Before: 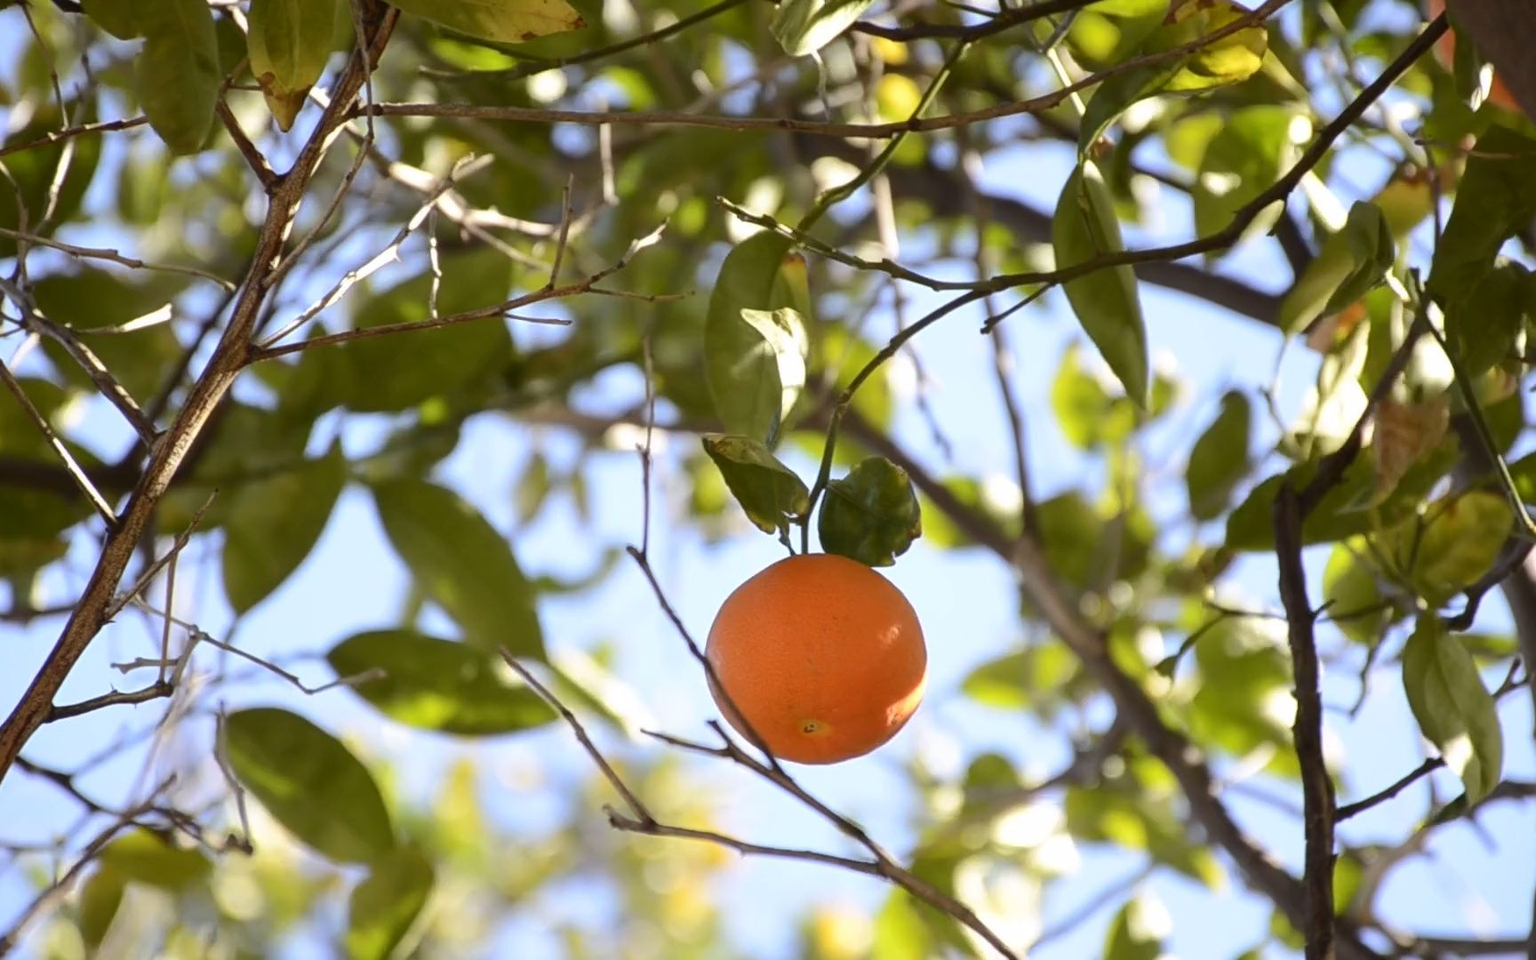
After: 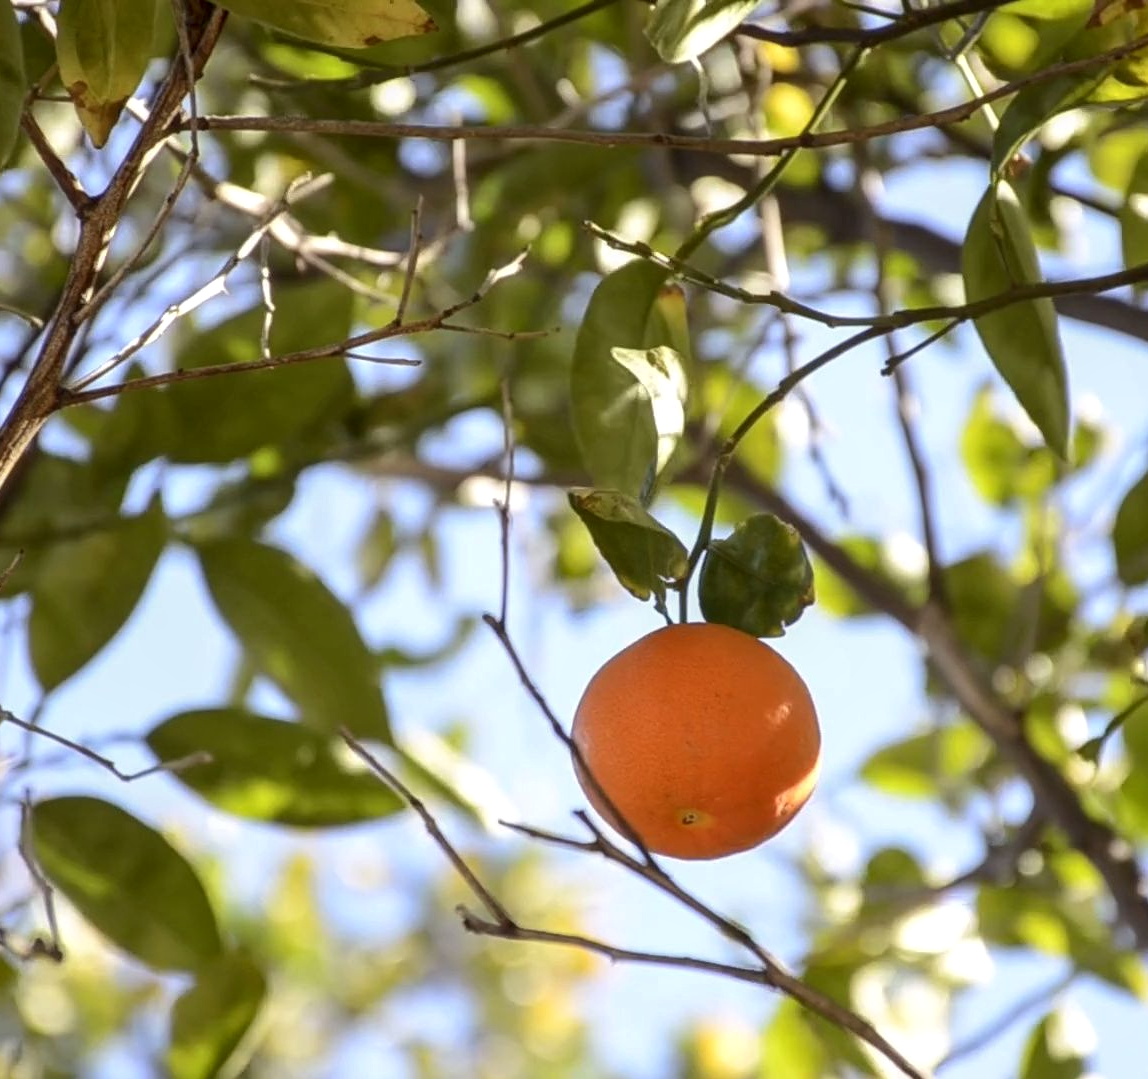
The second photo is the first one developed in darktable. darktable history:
local contrast: on, module defaults
crop and rotate: left 12.886%, right 20.646%
